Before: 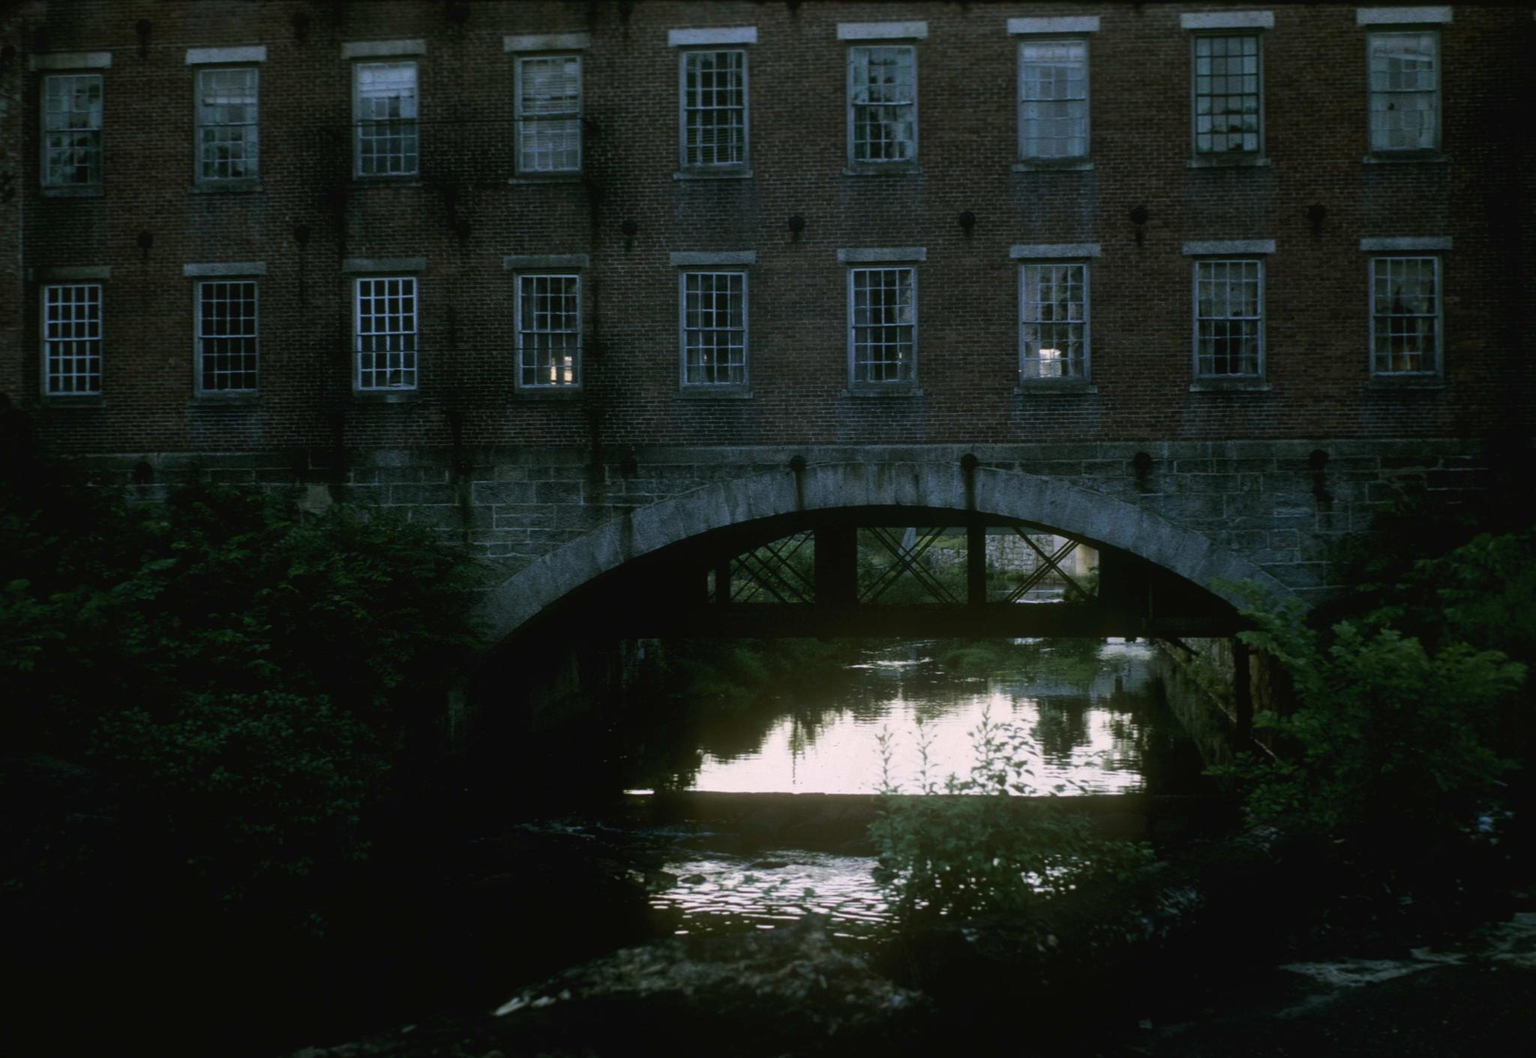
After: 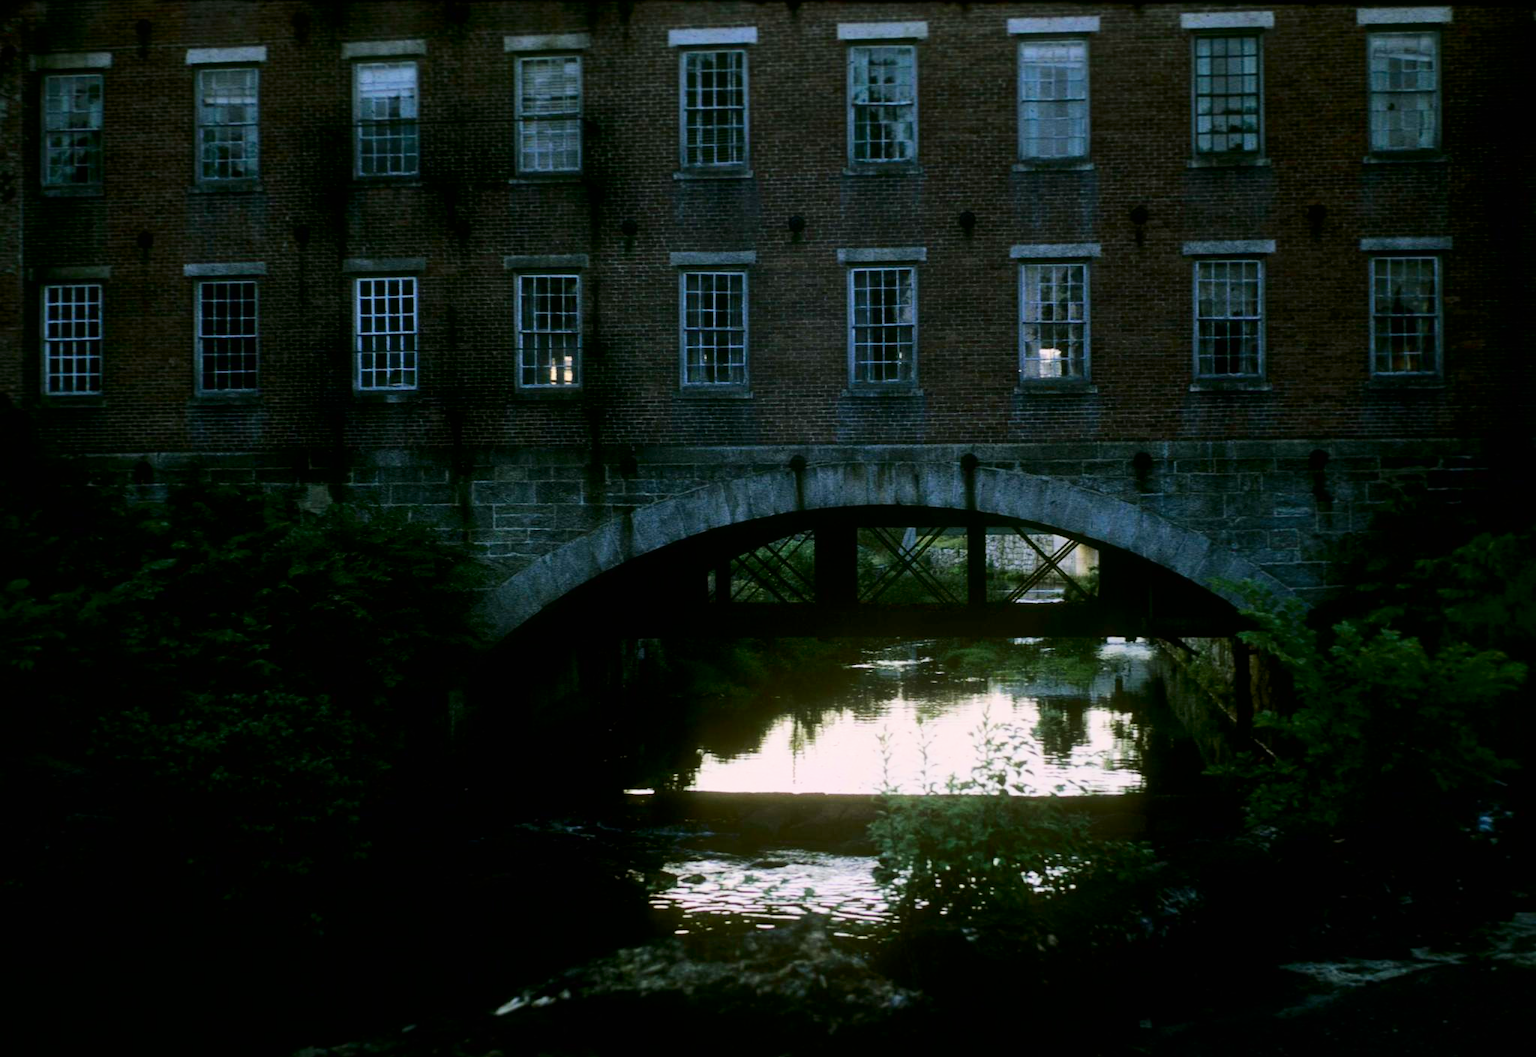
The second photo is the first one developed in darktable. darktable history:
filmic rgb: black relative exposure -7.65 EV, white relative exposure 4.56 EV, hardness 3.61, color science v6 (2022)
contrast brightness saturation: contrast 0.1, brightness -0.26, saturation 0.14
exposure: black level correction 0, exposure 1.45 EV, compensate exposure bias true, compensate highlight preservation false
